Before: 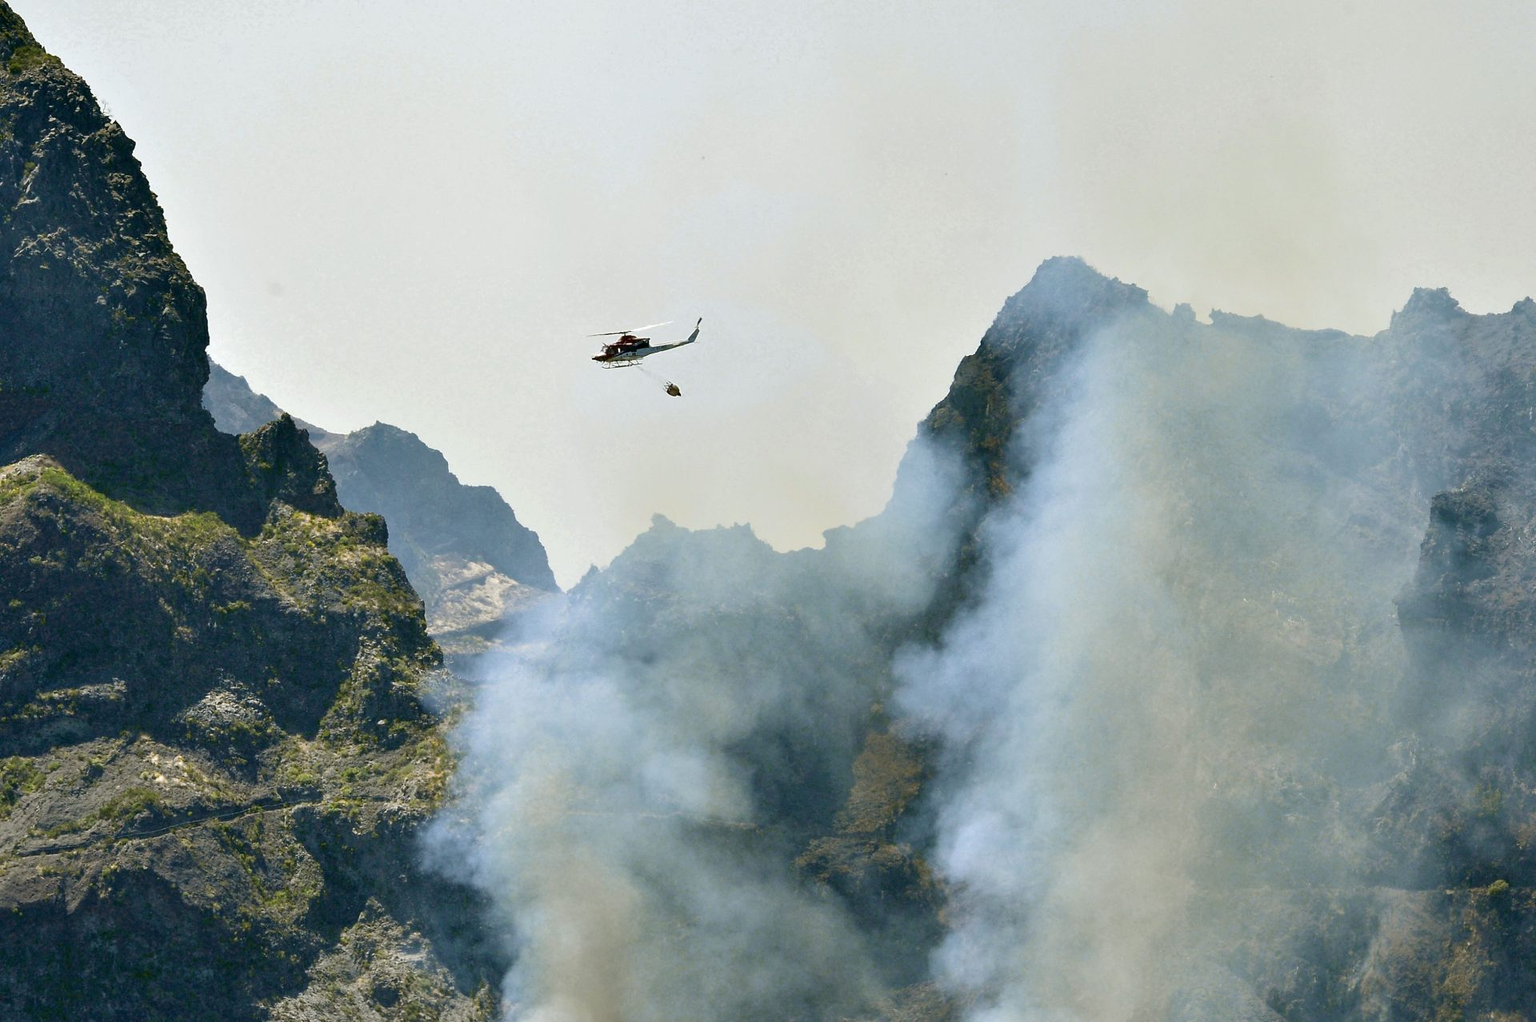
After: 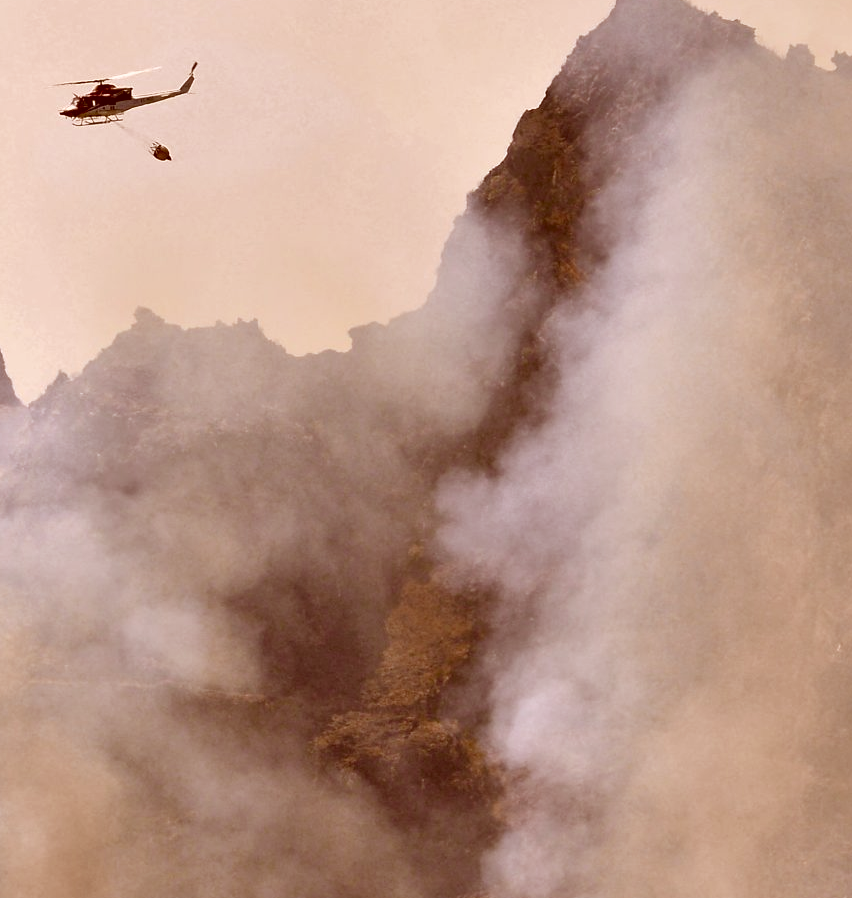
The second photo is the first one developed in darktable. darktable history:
crop: left 35.432%, top 26.233%, right 20.145%, bottom 3.432%
color correction: highlights a* 9.03, highlights b* 8.71, shadows a* 40, shadows b* 40, saturation 0.8
shadows and highlights: shadows 37.27, highlights -28.18, soften with gaussian
